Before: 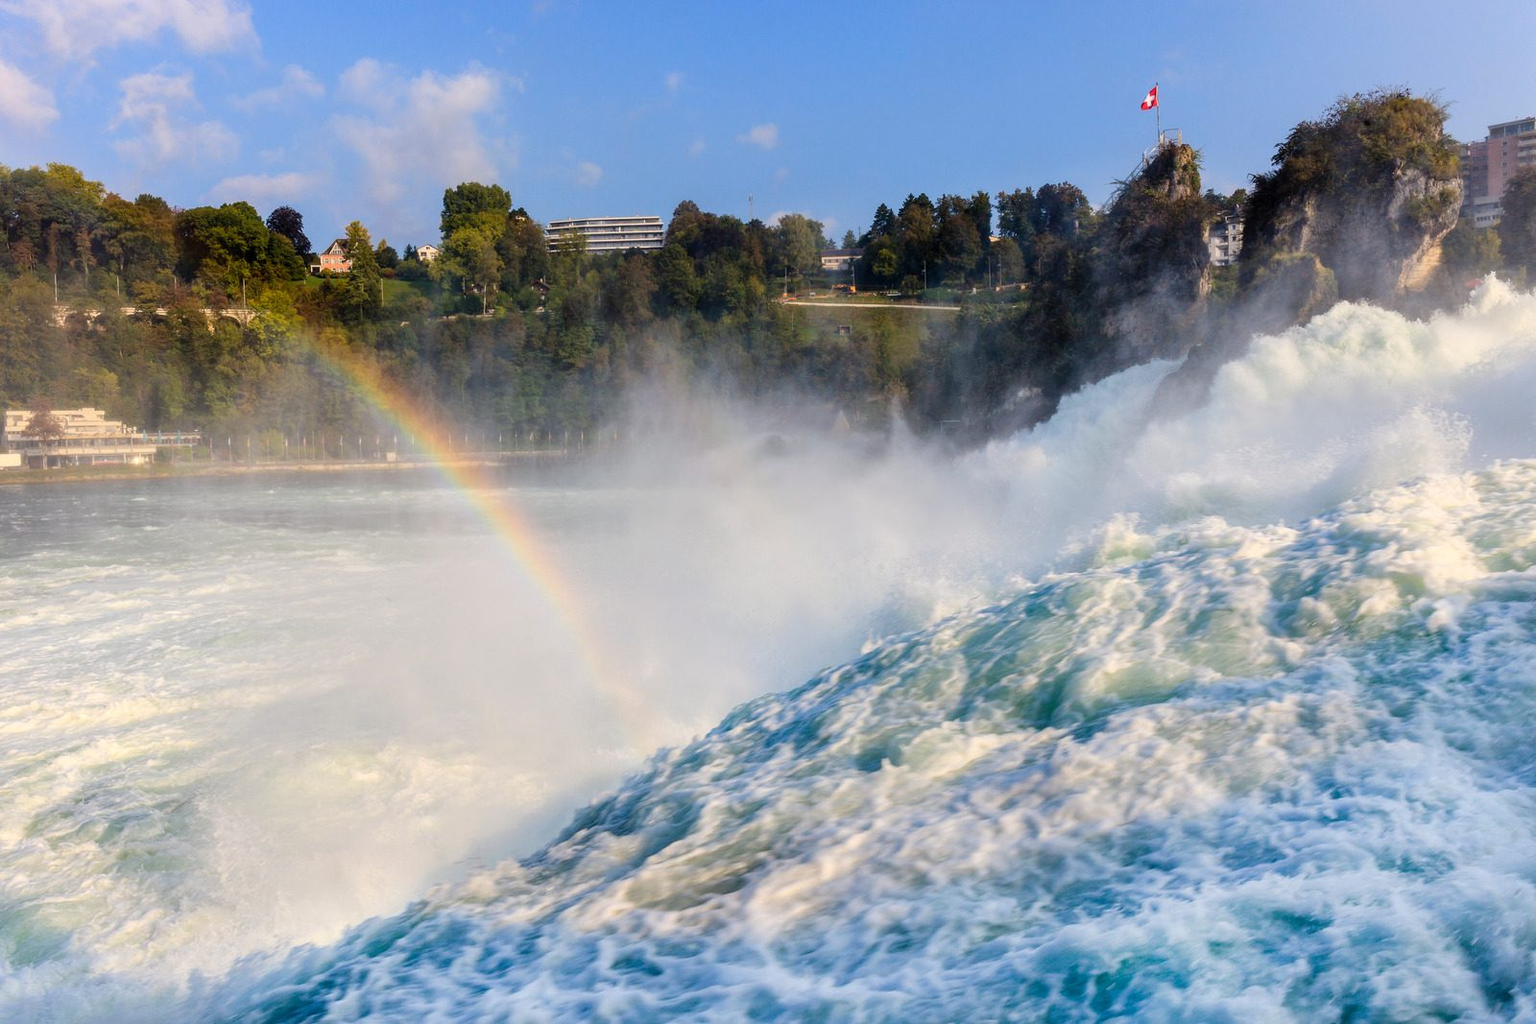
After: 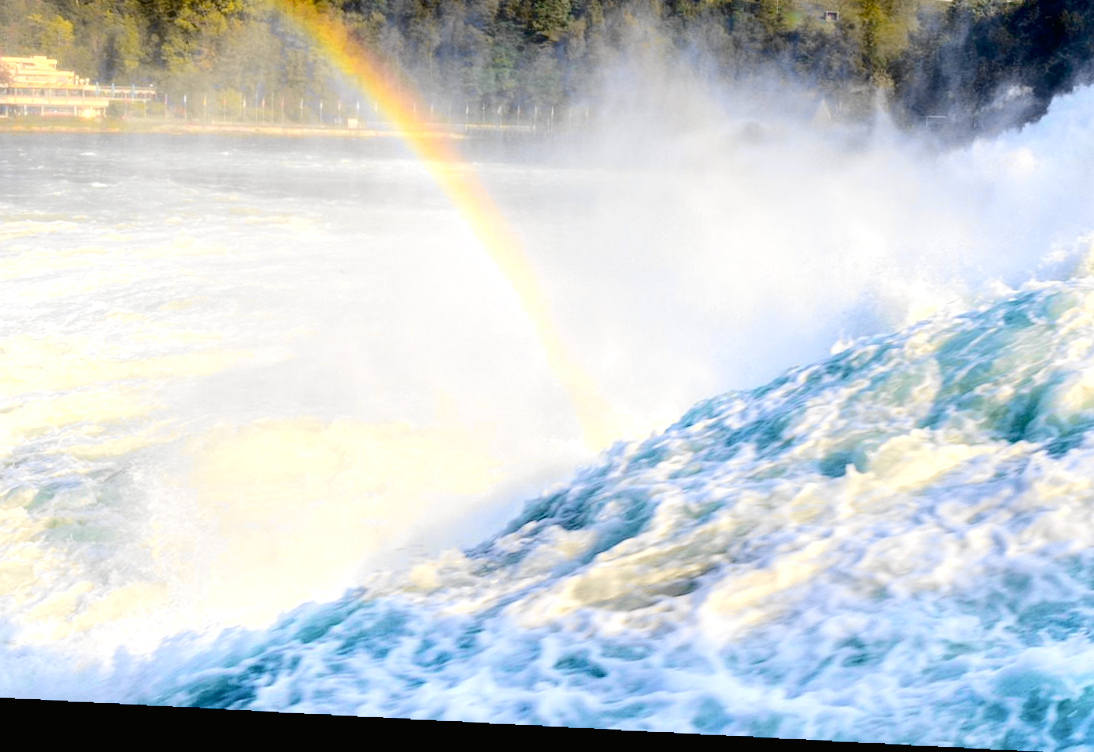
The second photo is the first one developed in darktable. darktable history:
tone curve: curves: ch0 [(0, 0.01) (0.097, 0.07) (0.204, 0.173) (0.447, 0.517) (0.539, 0.624) (0.733, 0.791) (0.879, 0.898) (1, 0.98)]; ch1 [(0, 0) (0.393, 0.415) (0.447, 0.448) (0.485, 0.494) (0.523, 0.509) (0.545, 0.541) (0.574, 0.561) (0.648, 0.674) (1, 1)]; ch2 [(0, 0) (0.369, 0.388) (0.449, 0.431) (0.499, 0.5) (0.521, 0.51) (0.53, 0.54) (0.564, 0.569) (0.674, 0.735) (1, 1)], color space Lab, independent channels, preserve colors none
exposure: black level correction 0.012, exposure 0.7 EV, compensate exposure bias true, compensate highlight preservation false
crop and rotate: angle -0.82°, left 3.85%, top 31.828%, right 27.992%
rotate and perspective: rotation 2.17°, automatic cropping off
